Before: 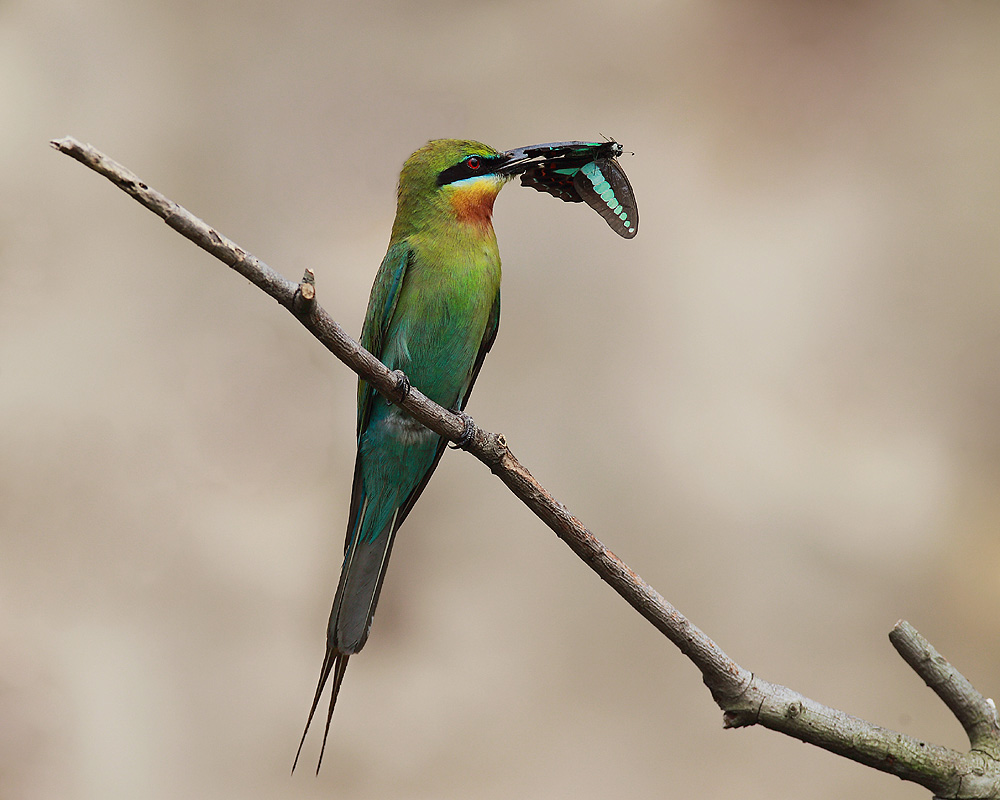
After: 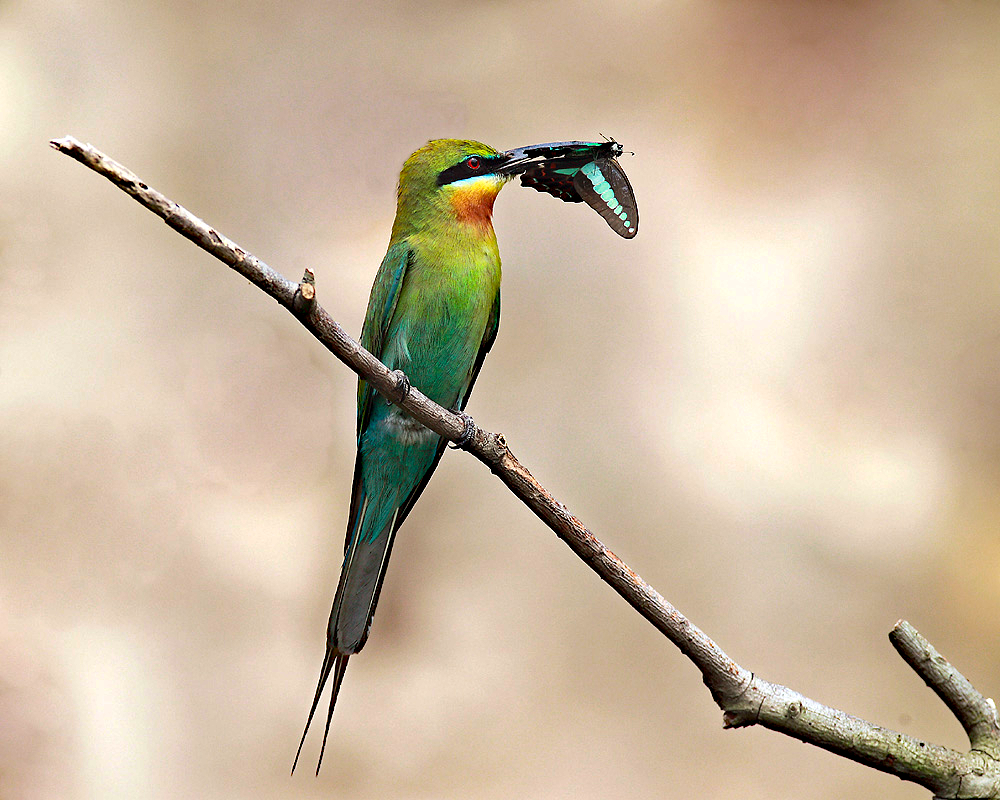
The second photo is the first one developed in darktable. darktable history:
haze removal: strength 0.527, distance 0.919, compatibility mode true, adaptive false
exposure: black level correction 0, exposure 0.697 EV, compensate highlight preservation false
